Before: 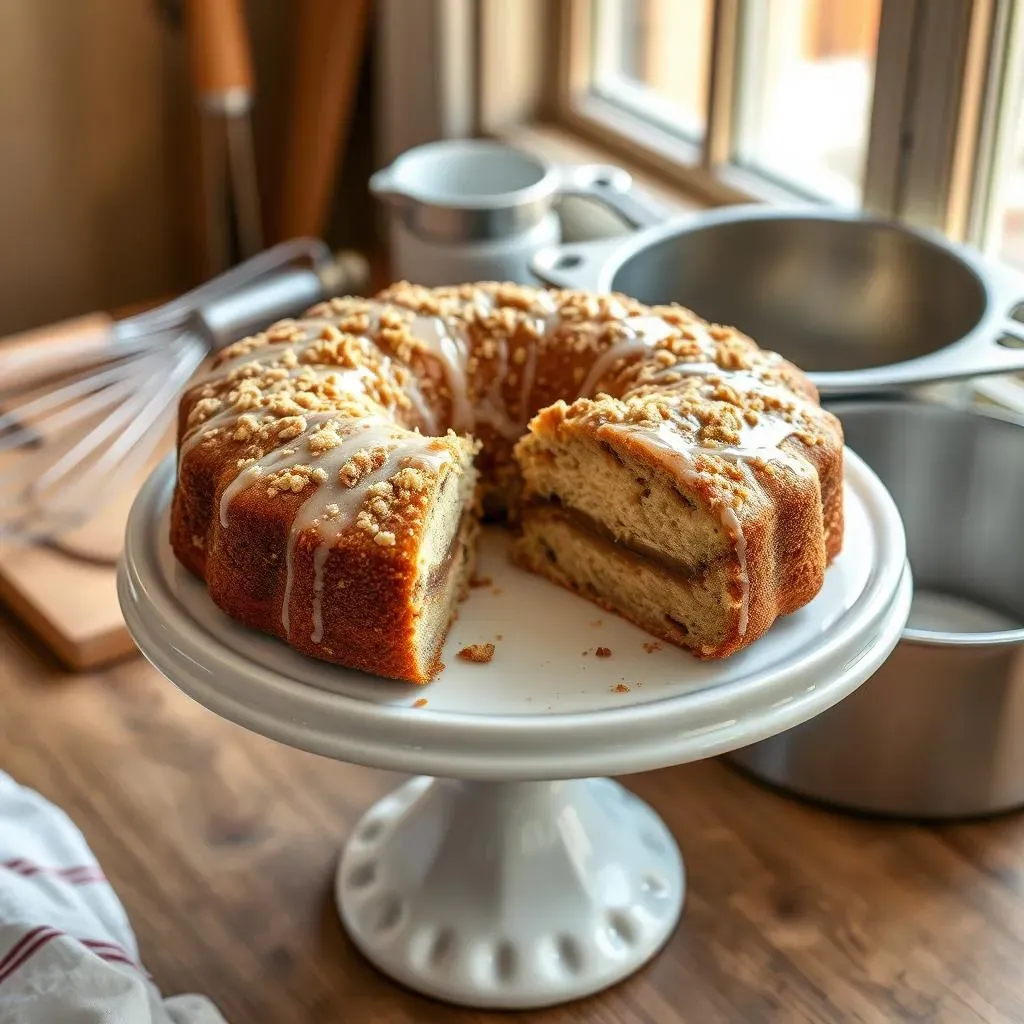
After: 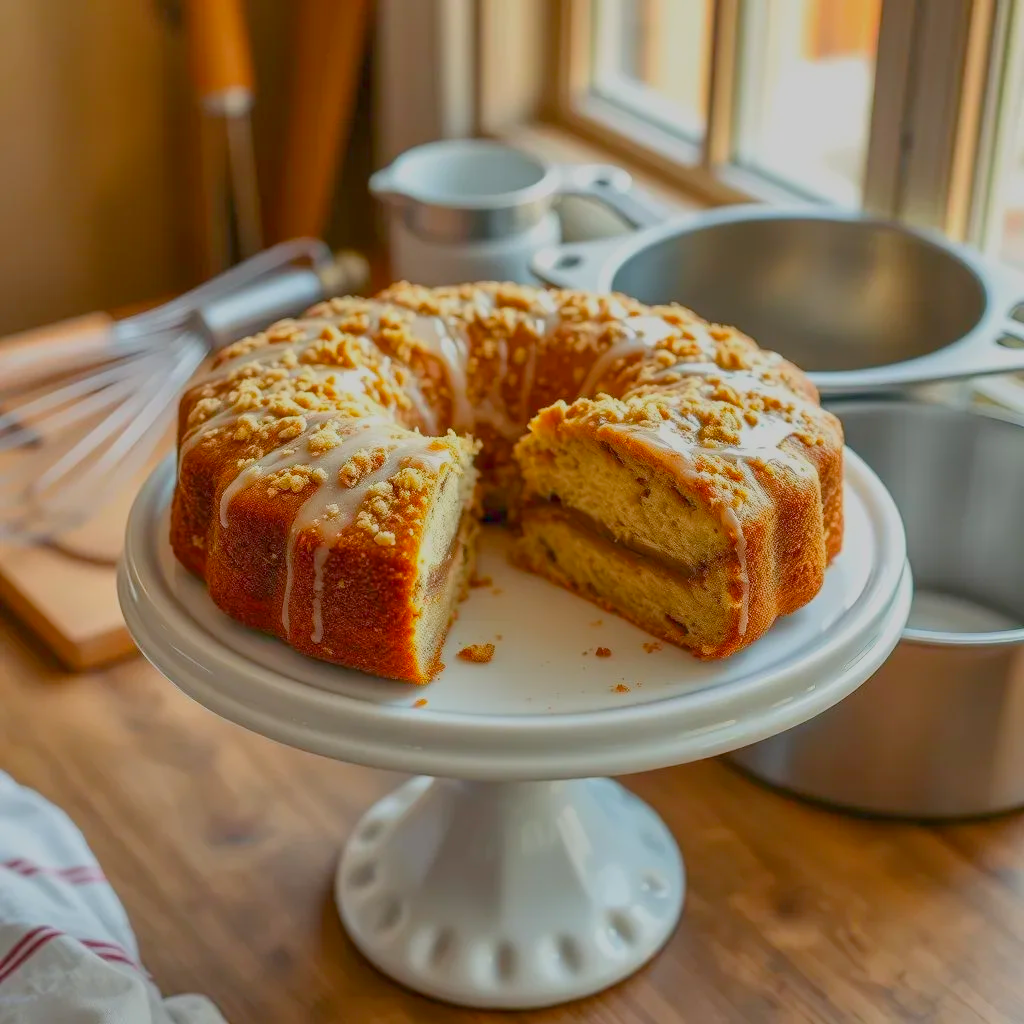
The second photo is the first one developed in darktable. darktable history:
color balance rgb: perceptual saturation grading › global saturation 30.092%, contrast -29.382%
